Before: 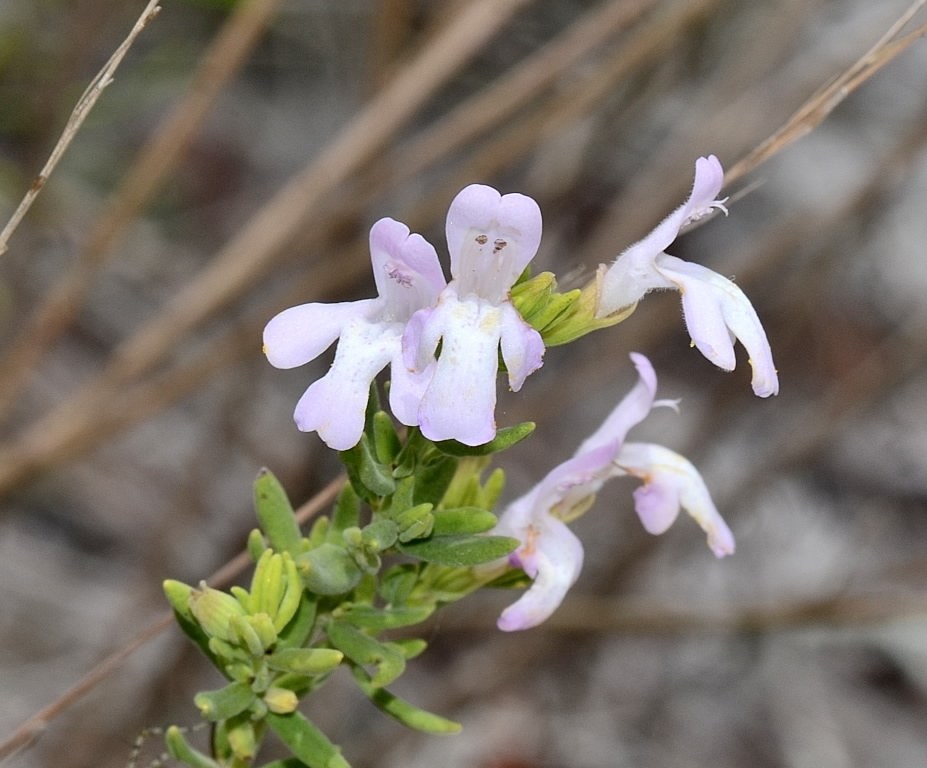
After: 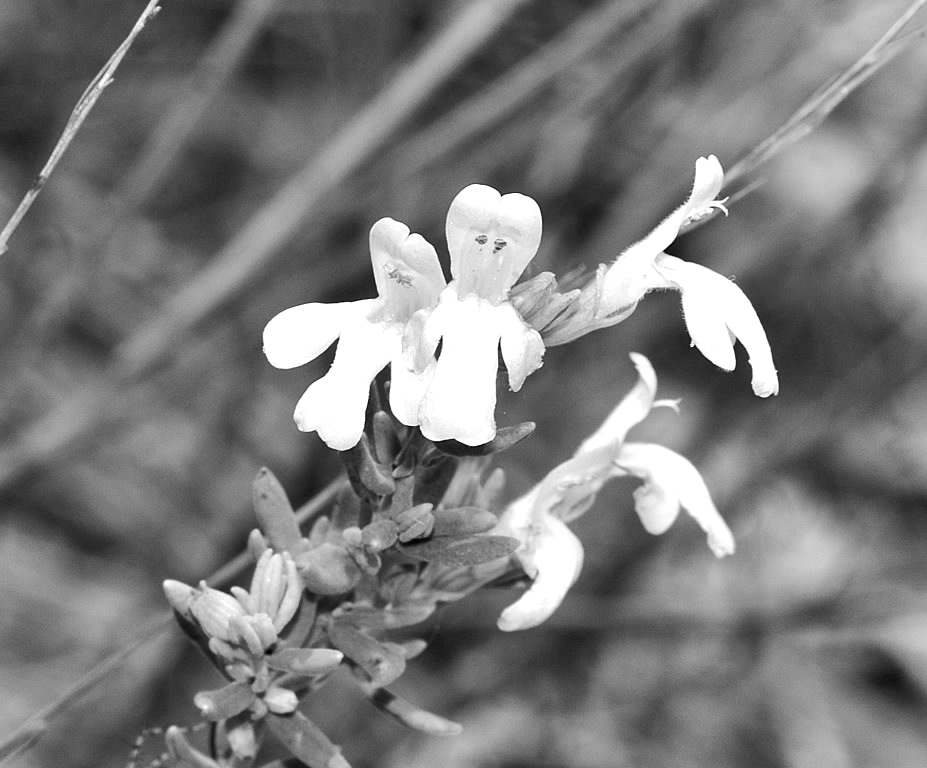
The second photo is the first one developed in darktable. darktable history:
color balance rgb: global offset › luminance -0.37%, perceptual saturation grading › highlights -17.77%, perceptual saturation grading › mid-tones 33.1%, perceptual saturation grading › shadows 50.52%, perceptual brilliance grading › highlights 20%, perceptual brilliance grading › mid-tones 20%, perceptual brilliance grading › shadows -20%, global vibrance 50%
monochrome: a 1.94, b -0.638
white balance: emerald 1
